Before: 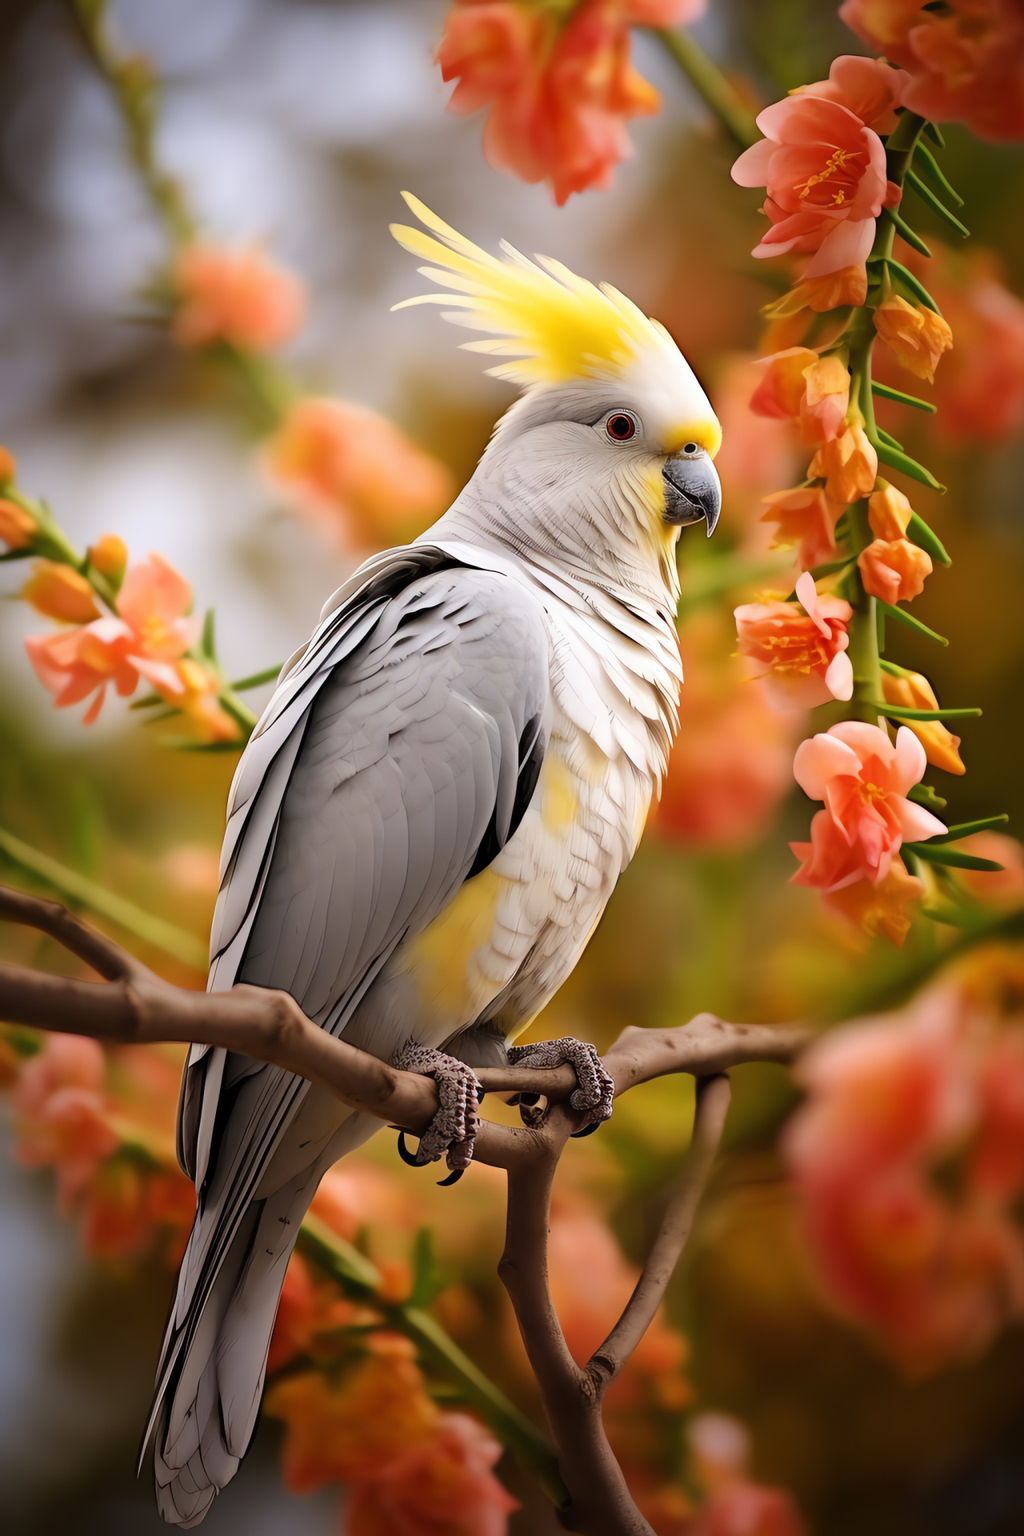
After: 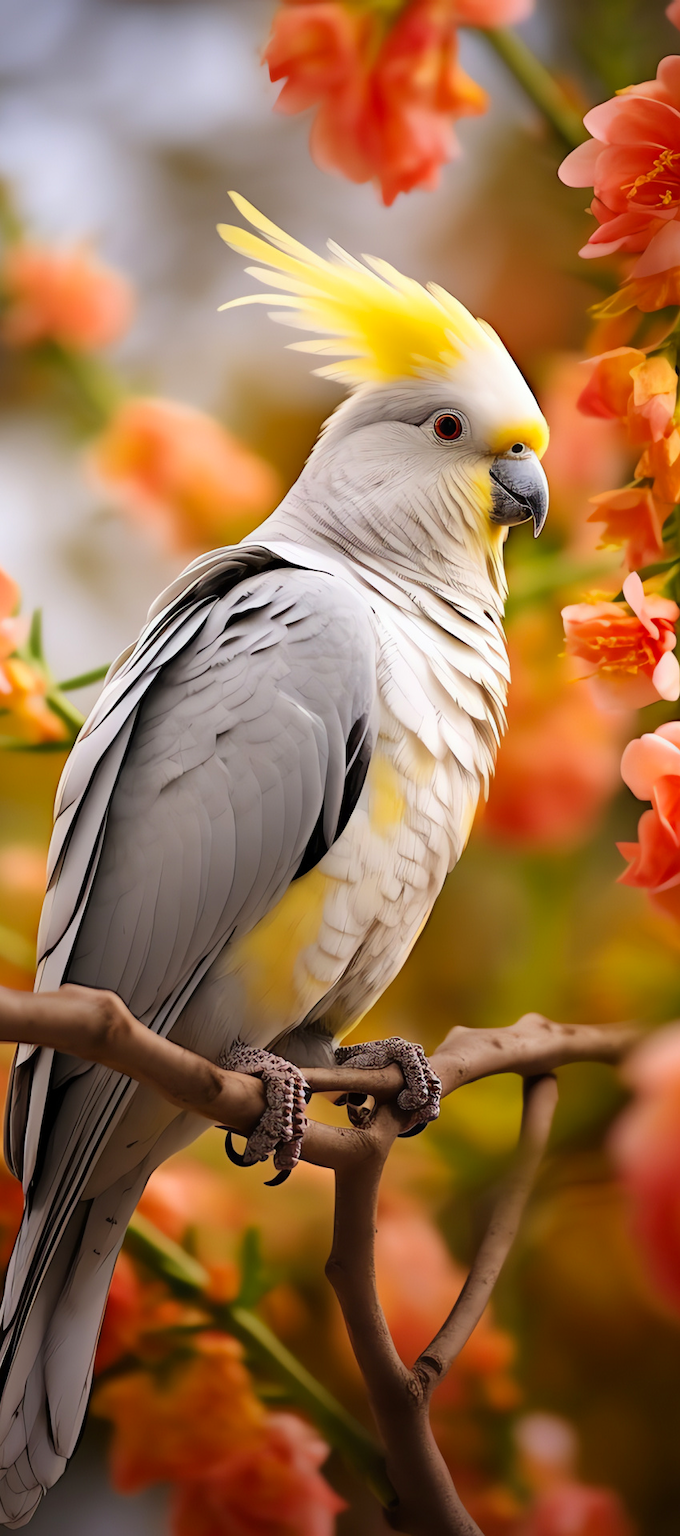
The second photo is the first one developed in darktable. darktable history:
contrast brightness saturation: saturation 0.1
crop: left 16.899%, right 16.556%
